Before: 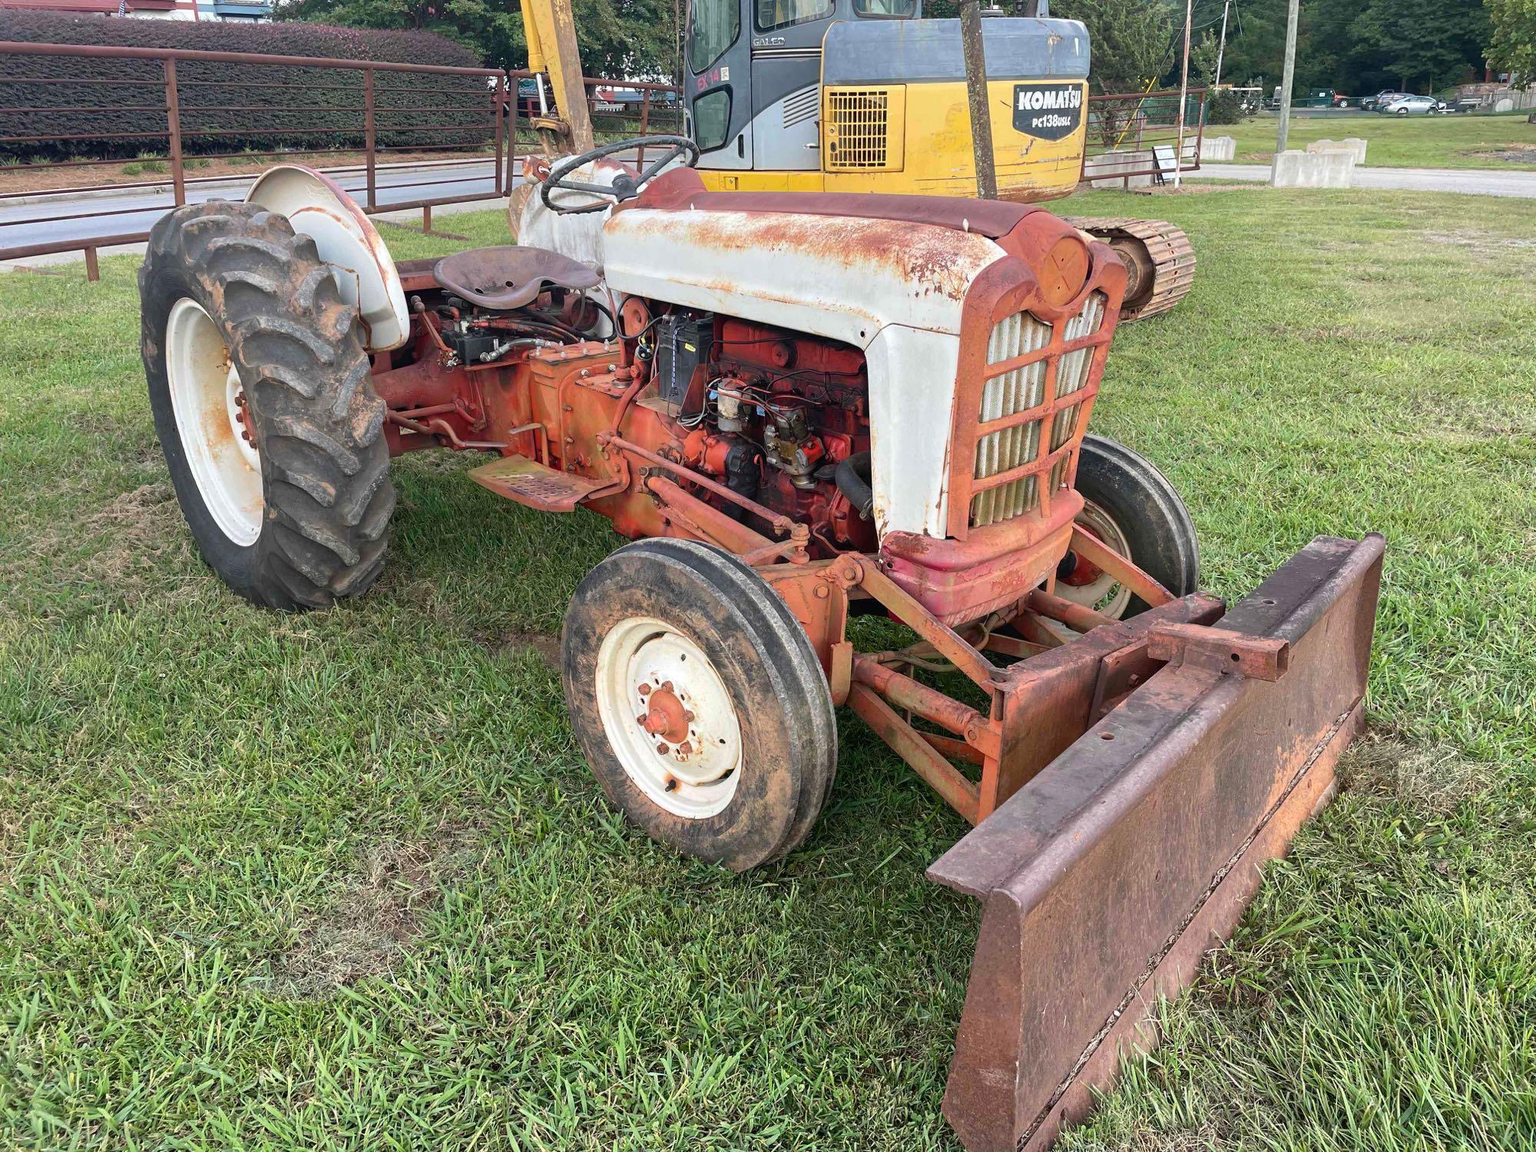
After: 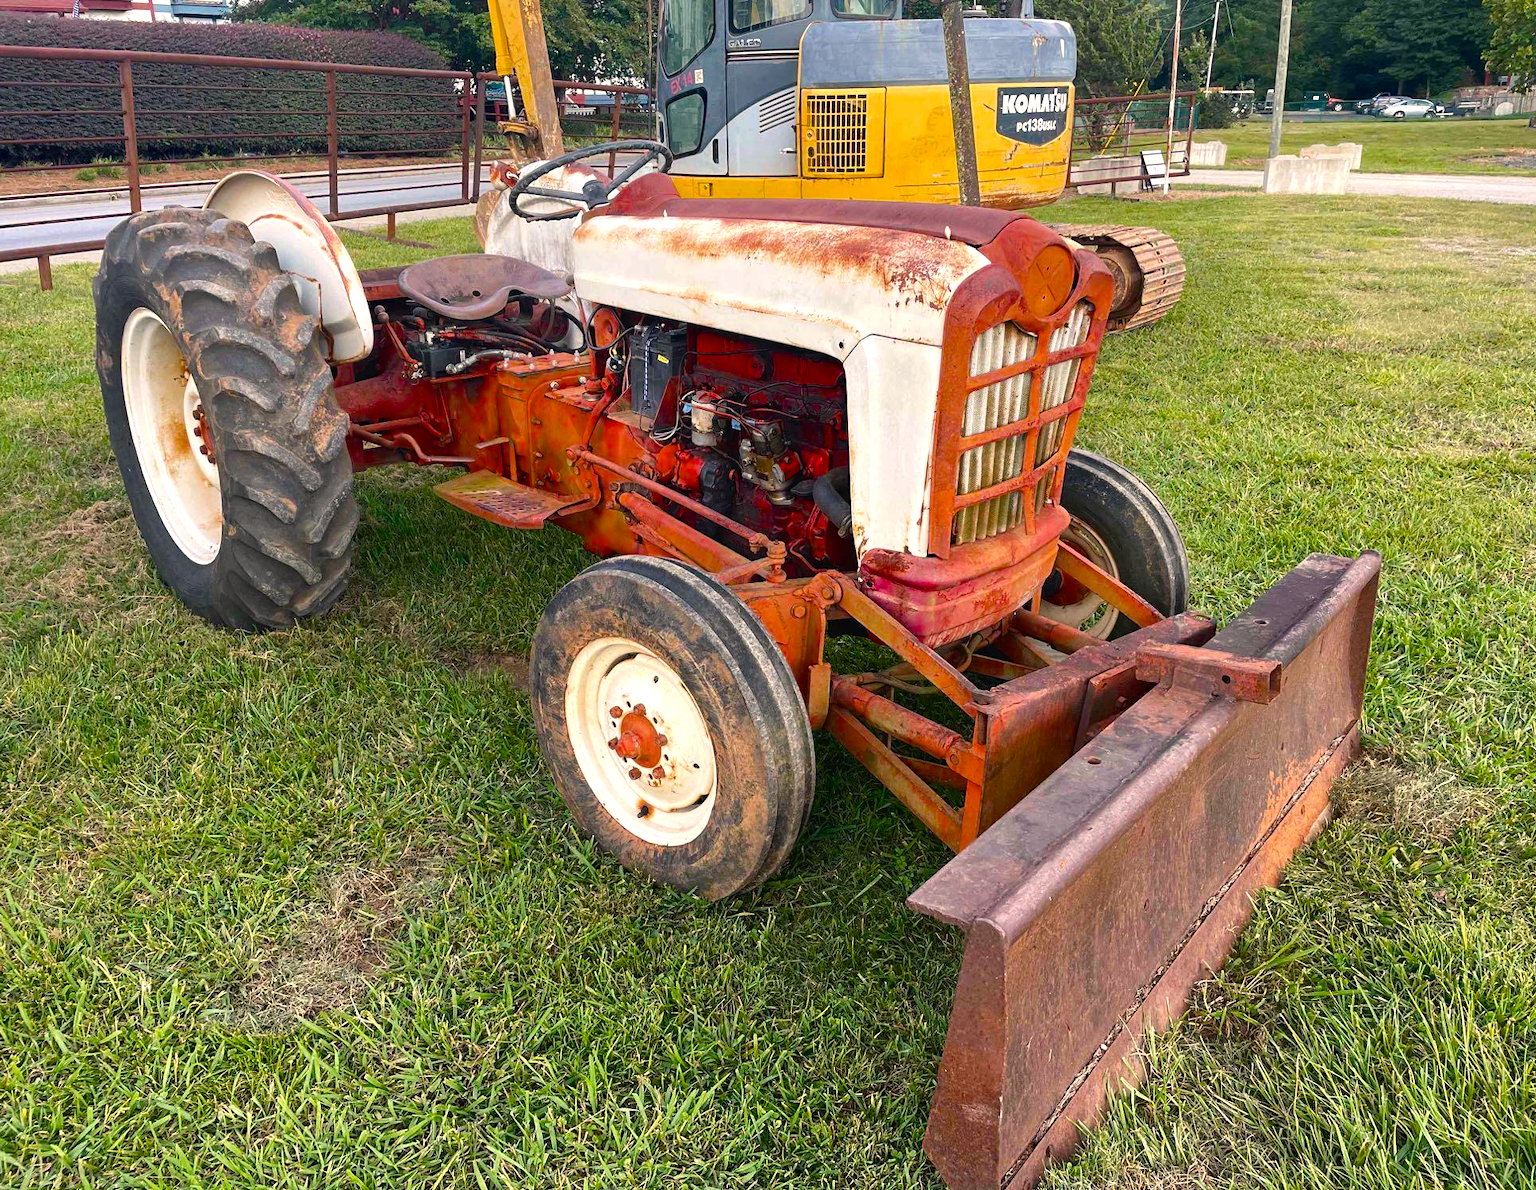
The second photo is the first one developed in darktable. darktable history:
color balance rgb: power › hue 214.61°, highlights gain › chroma 2.974%, highlights gain › hue 60.25°, global offset › luminance 0.267%, linear chroma grading › shadows 31.748%, linear chroma grading › global chroma -2.655%, linear chroma grading › mid-tones 4.182%, perceptual saturation grading › global saturation 19.515%, global vibrance 9.657%, contrast 14.891%, saturation formula JzAzBz (2021)
crop and rotate: left 3.184%
